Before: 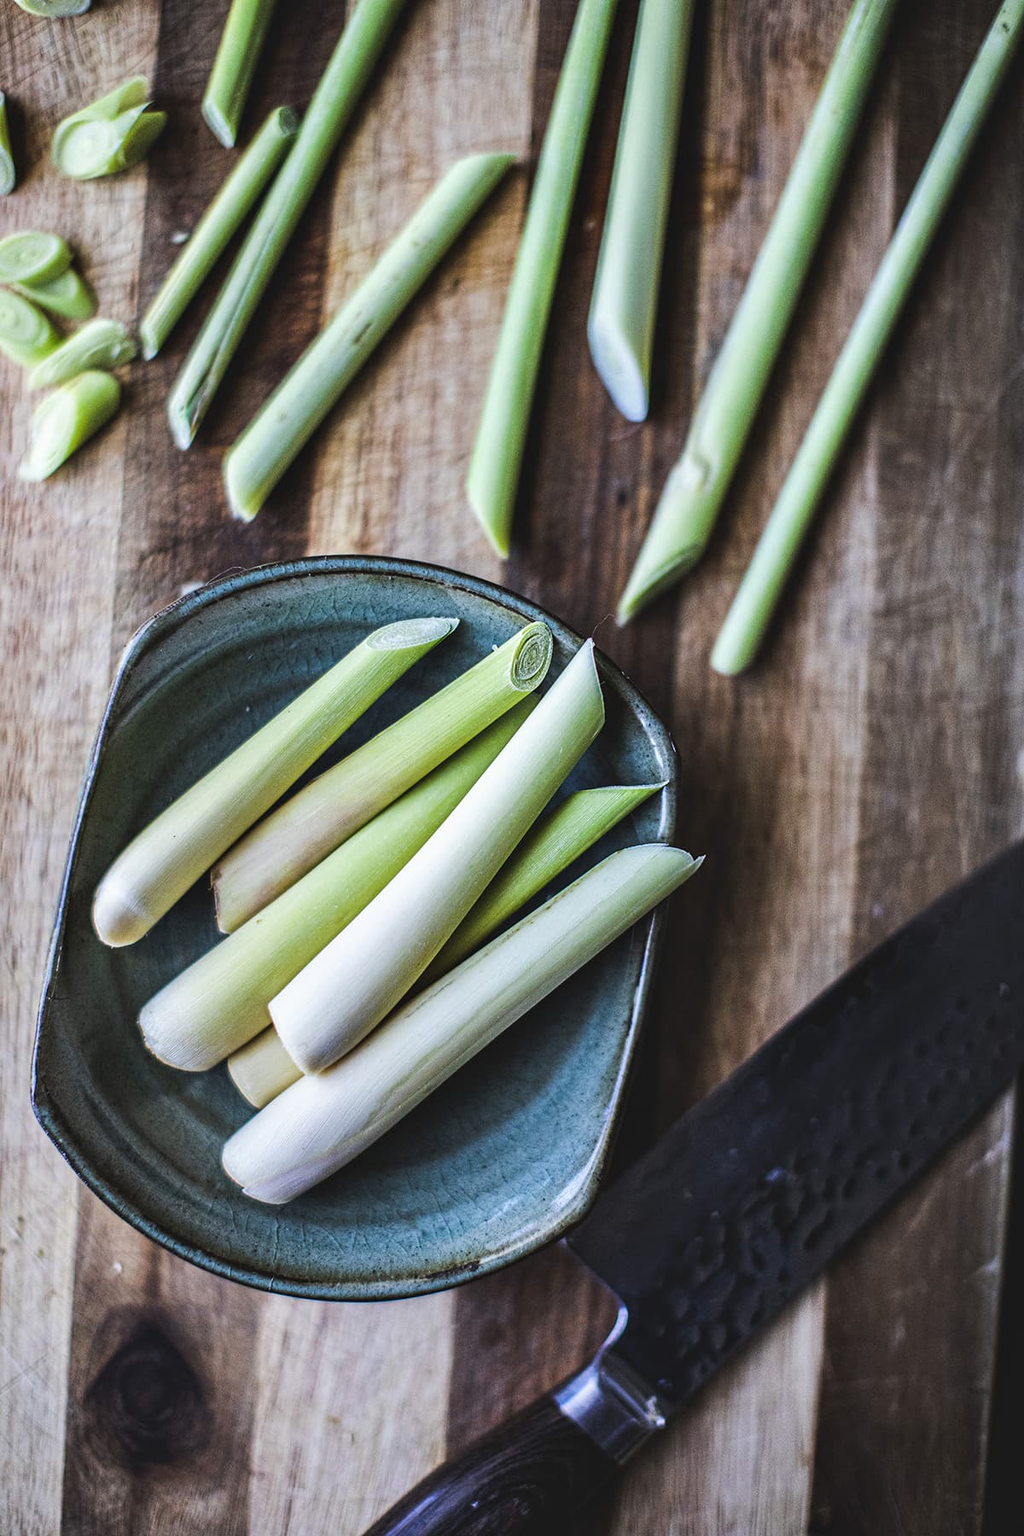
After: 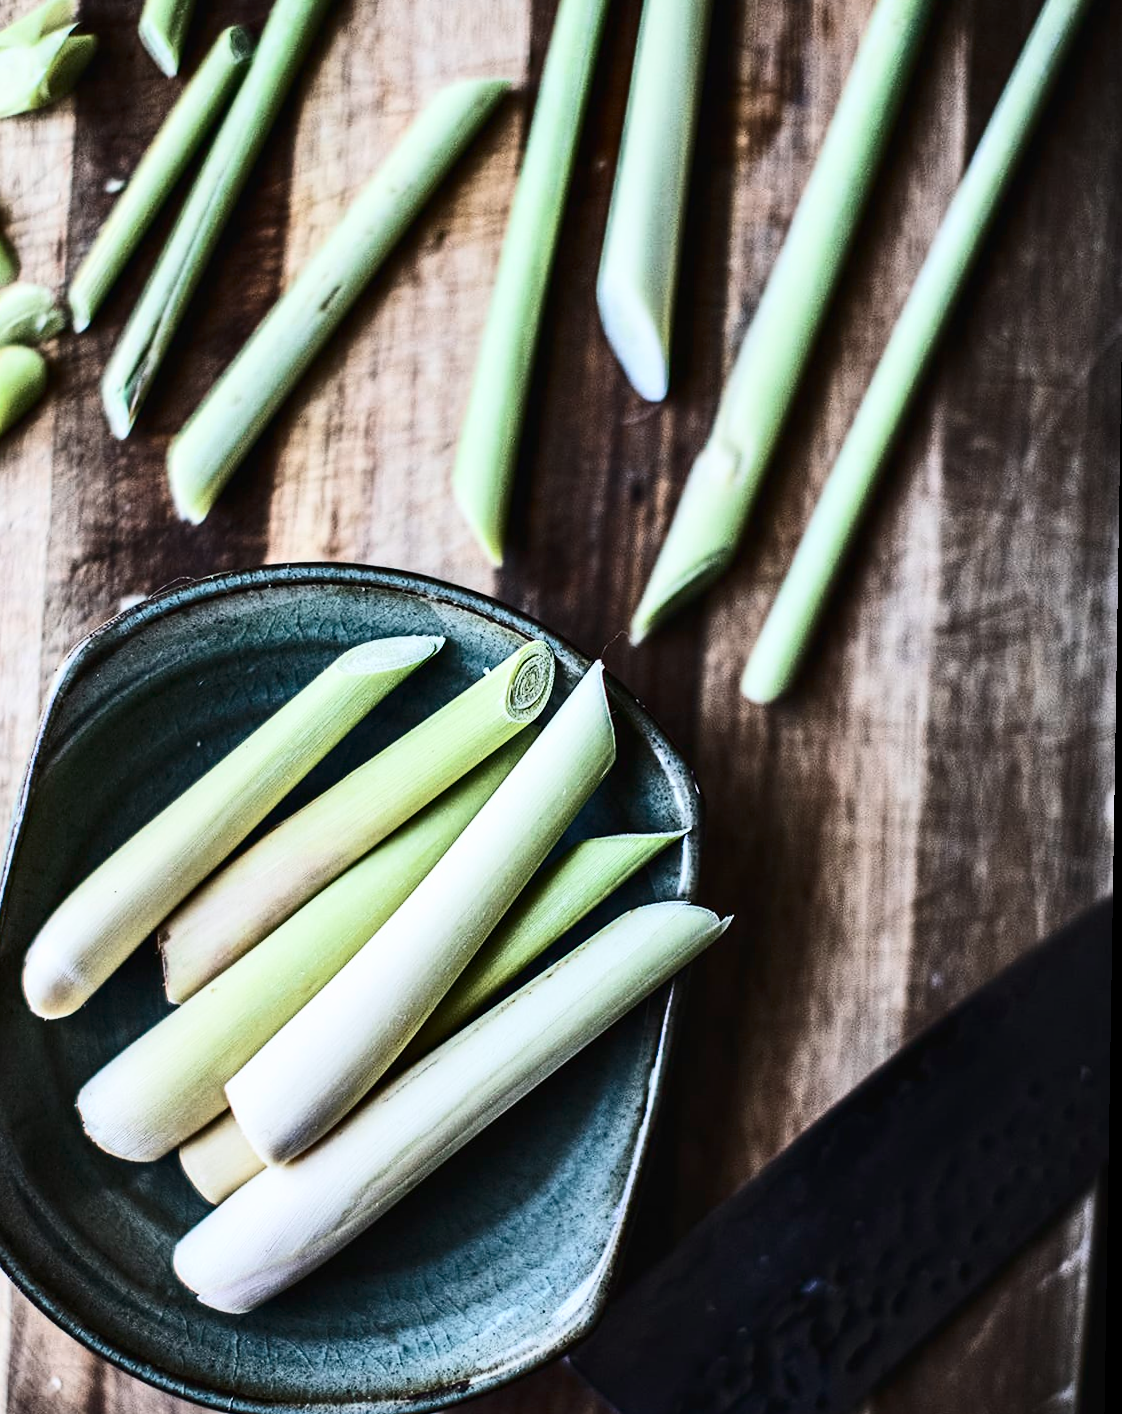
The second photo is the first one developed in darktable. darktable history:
rotate and perspective: lens shift (vertical) 0.048, lens shift (horizontal) -0.024, automatic cropping off
crop: left 8.155%, top 6.611%, bottom 15.385%
contrast brightness saturation: contrast 0.4, brightness 0.05, saturation 0.25
color correction: saturation 0.57
